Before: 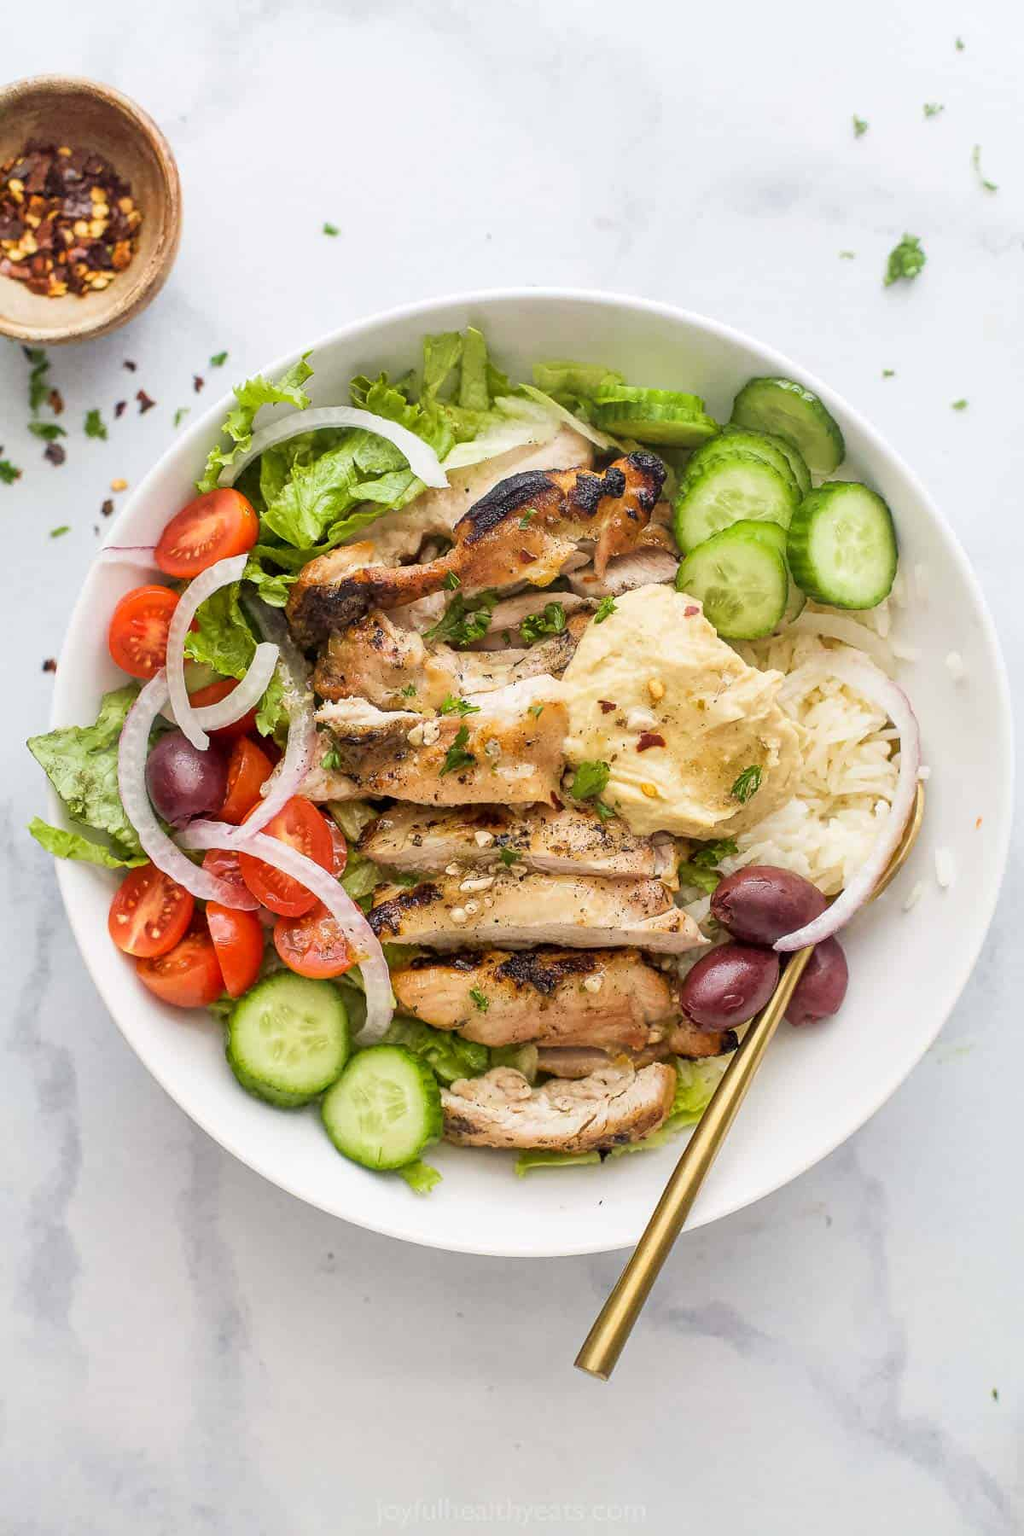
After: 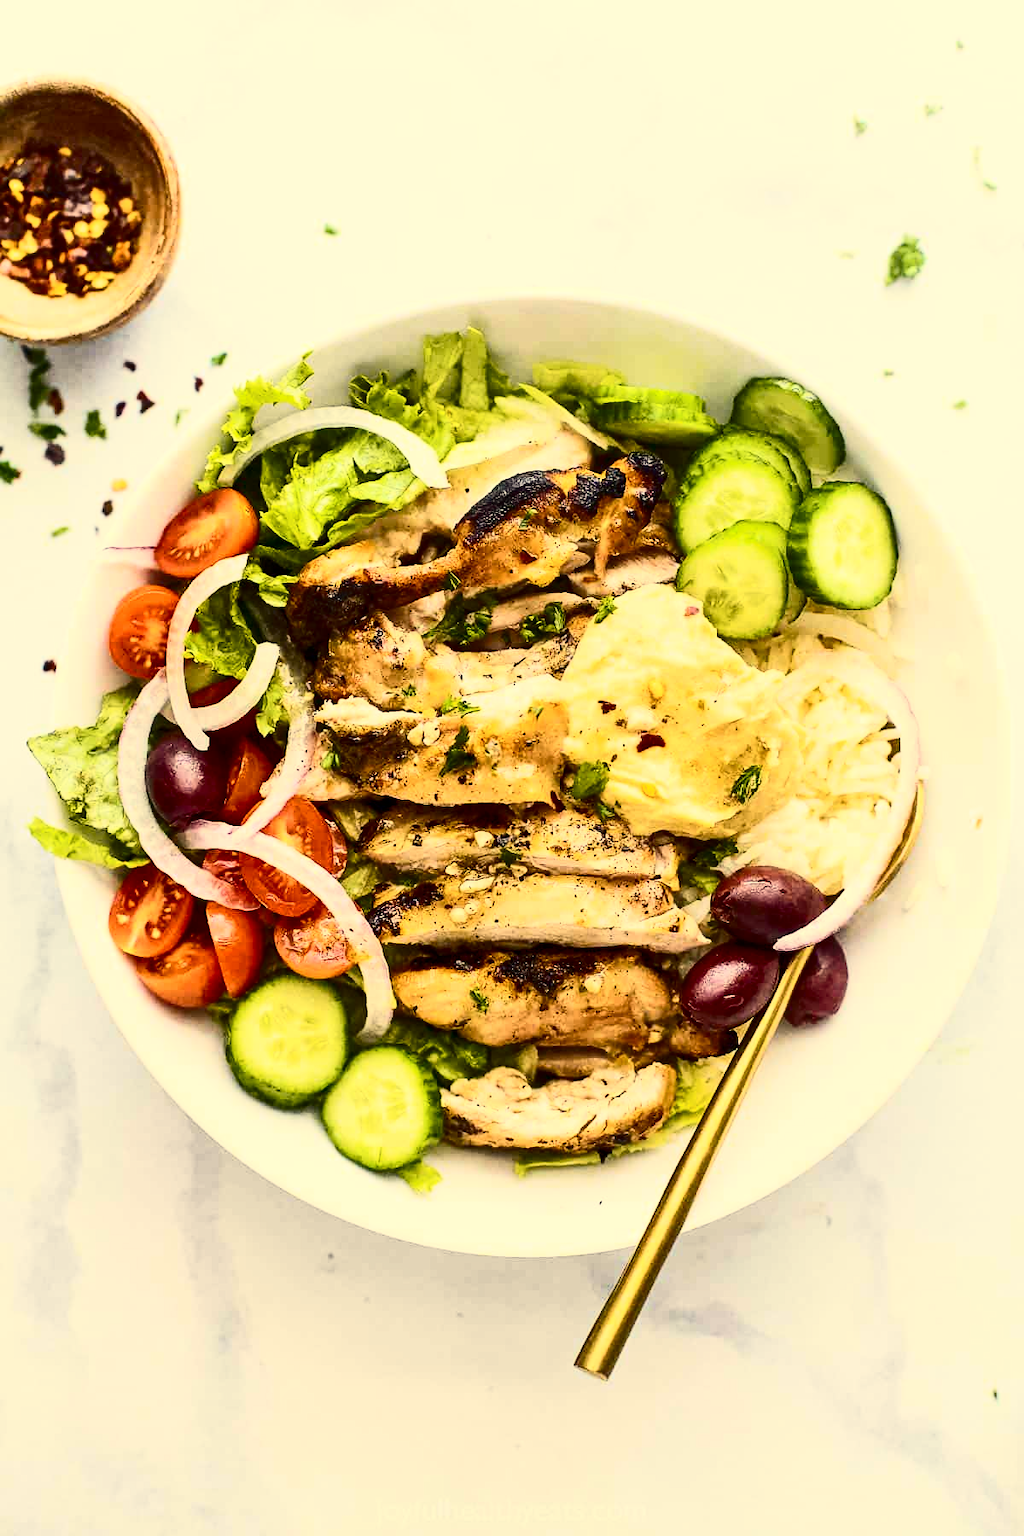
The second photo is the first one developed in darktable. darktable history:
contrast brightness saturation: contrast 0.487, saturation -0.105
contrast equalizer: y [[0.5, 0.501, 0.532, 0.538, 0.54, 0.541], [0.5 ×6], [0.5 ×6], [0 ×6], [0 ×6]], mix 0.156
color balance rgb: highlights gain › chroma 8.12%, highlights gain › hue 83.59°, linear chroma grading › global chroma 15.641%, perceptual saturation grading › global saturation 19.847%
